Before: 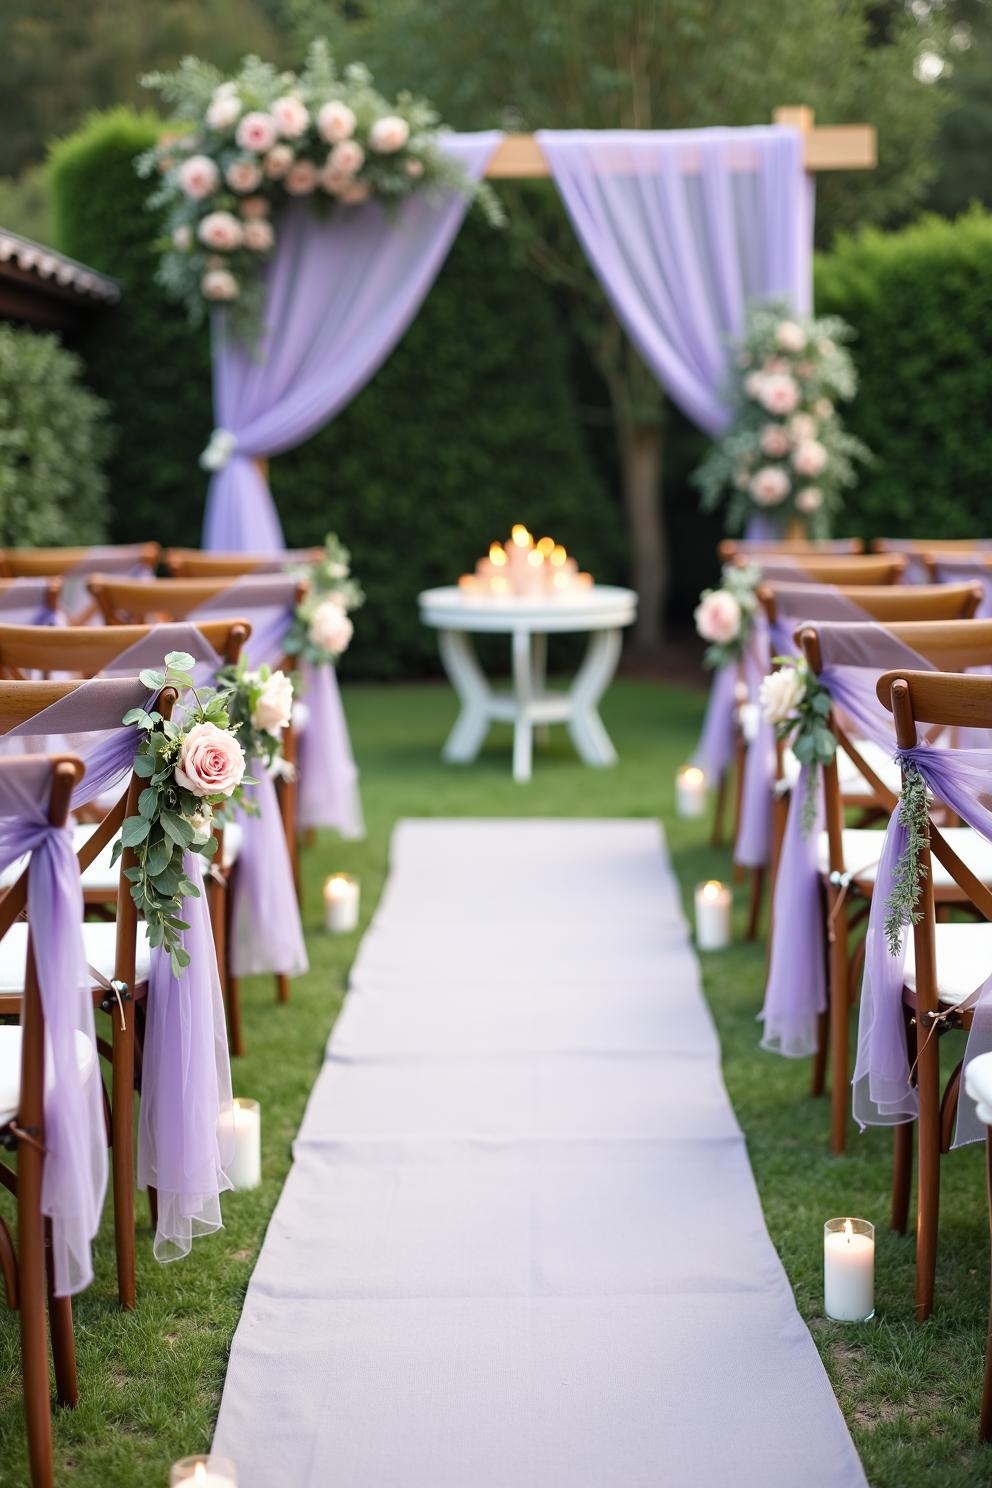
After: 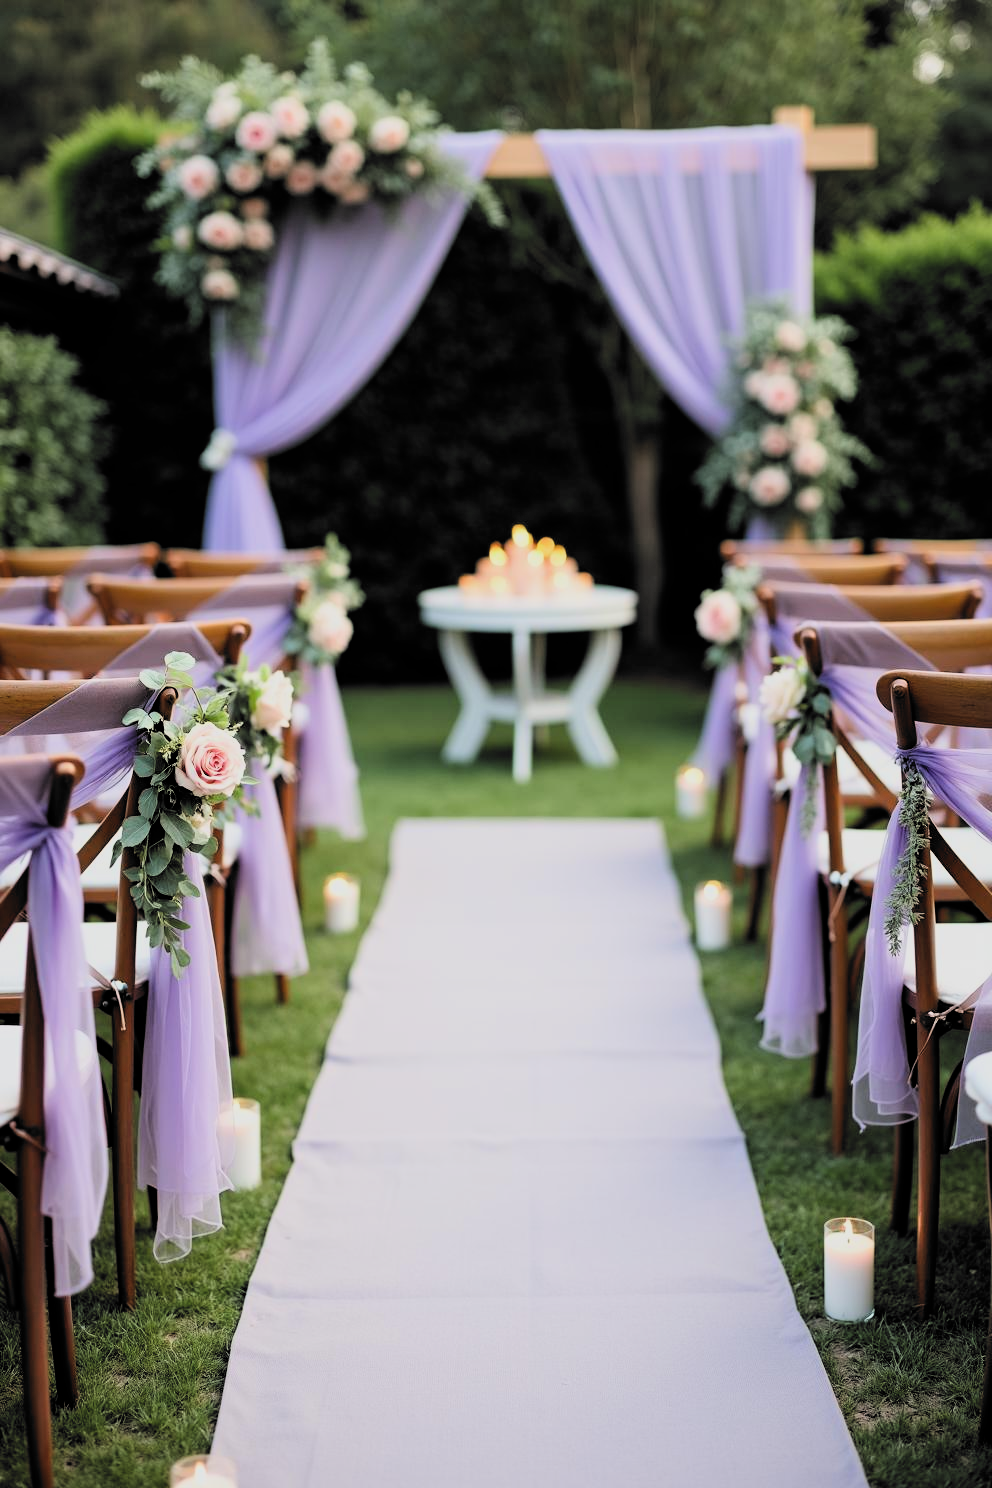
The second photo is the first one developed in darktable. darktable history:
filmic rgb: black relative exposure -5.04 EV, white relative exposure 3.95 EV, hardness 2.88, contrast 1.298, highlights saturation mix -30.82%, color science v6 (2022)
